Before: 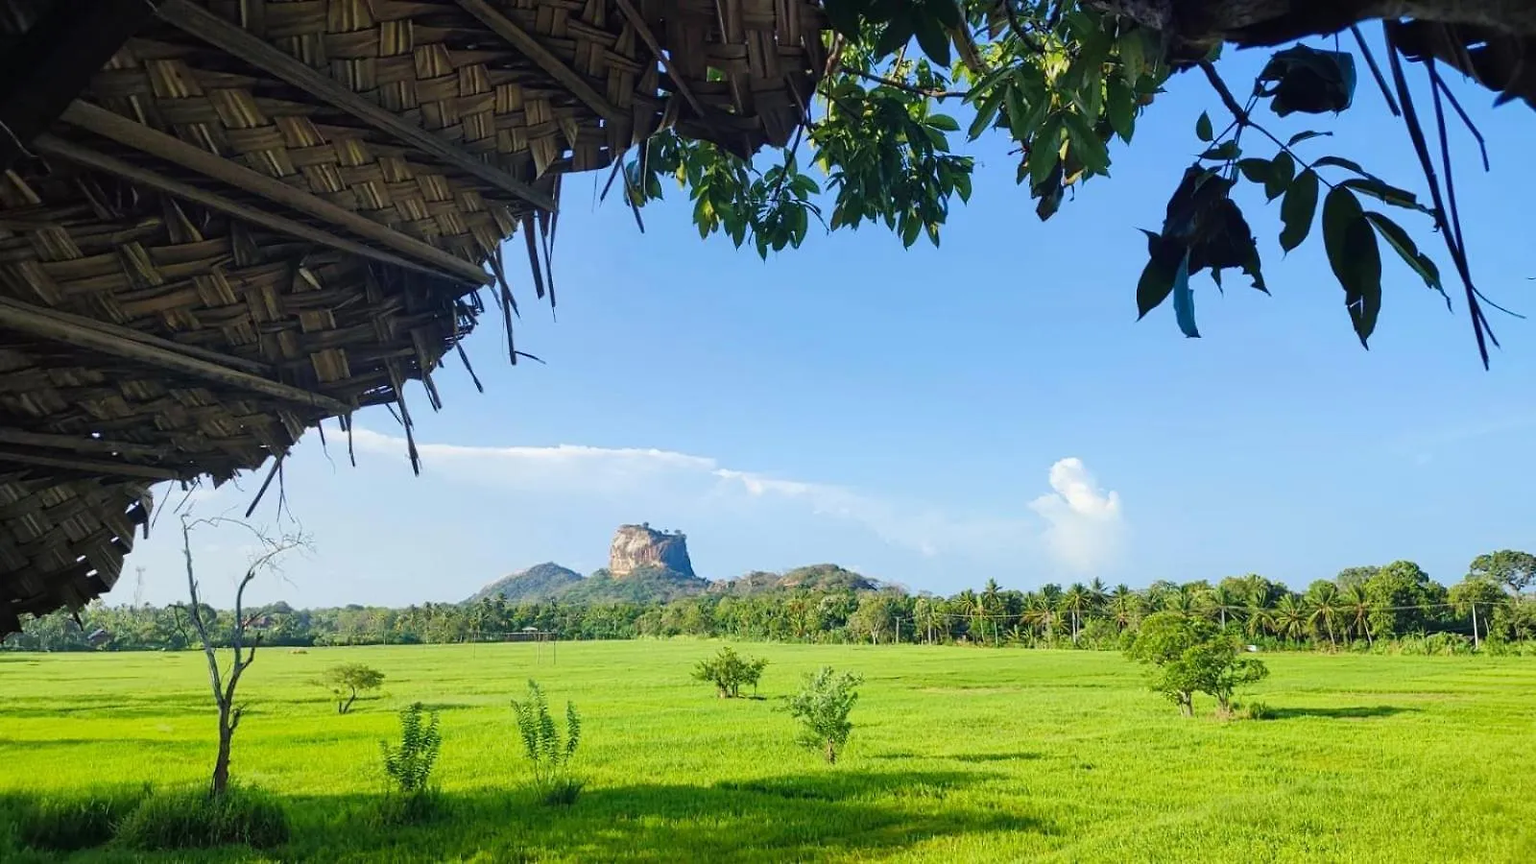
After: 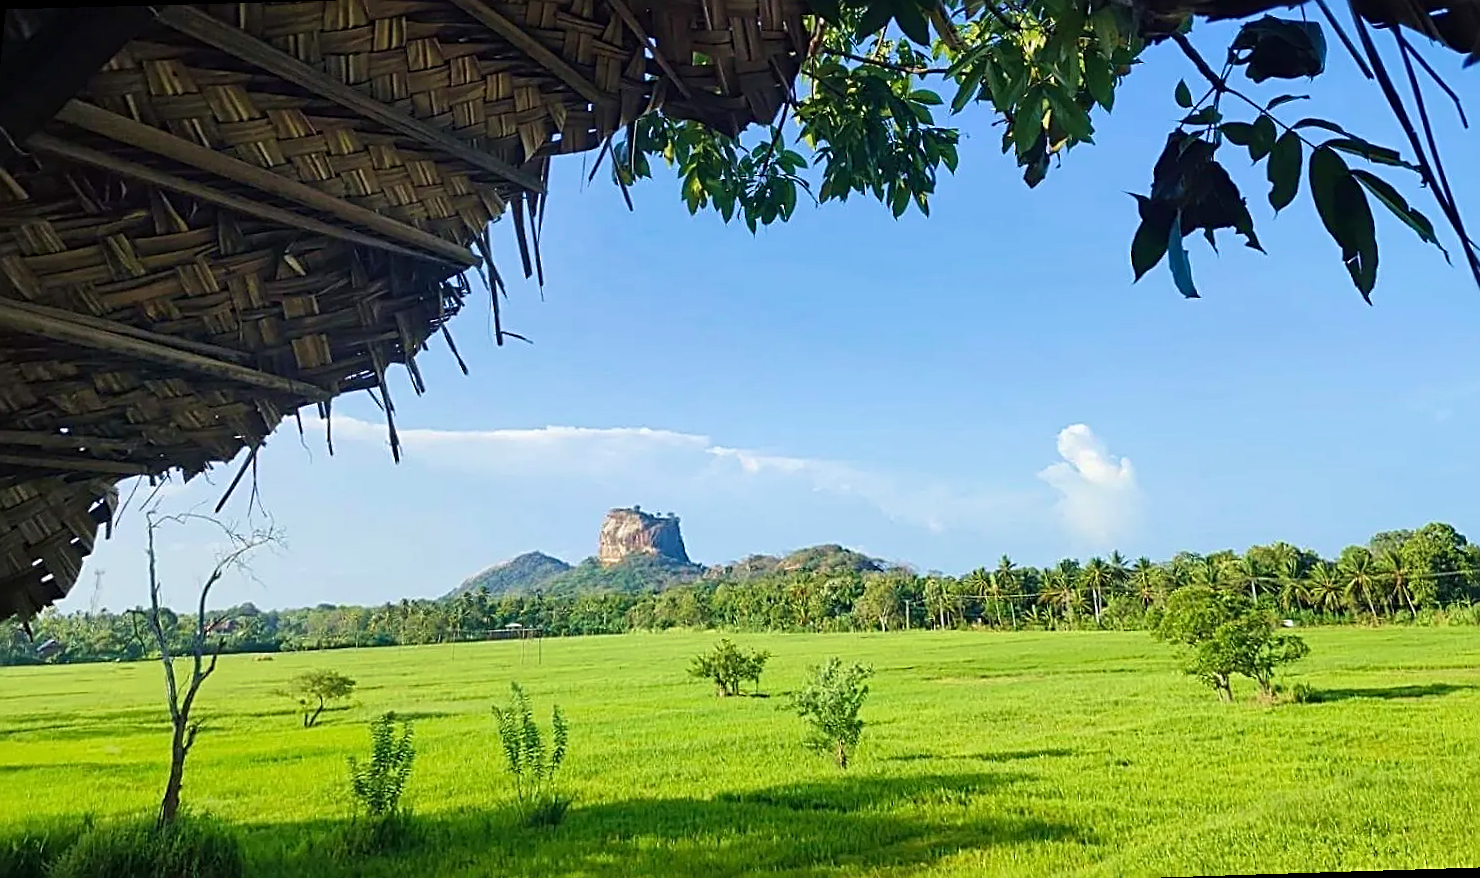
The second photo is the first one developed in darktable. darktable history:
sharpen: radius 2.531, amount 0.628
tone equalizer: on, module defaults
rotate and perspective: rotation -1.68°, lens shift (vertical) -0.146, crop left 0.049, crop right 0.912, crop top 0.032, crop bottom 0.96
velvia: on, module defaults
